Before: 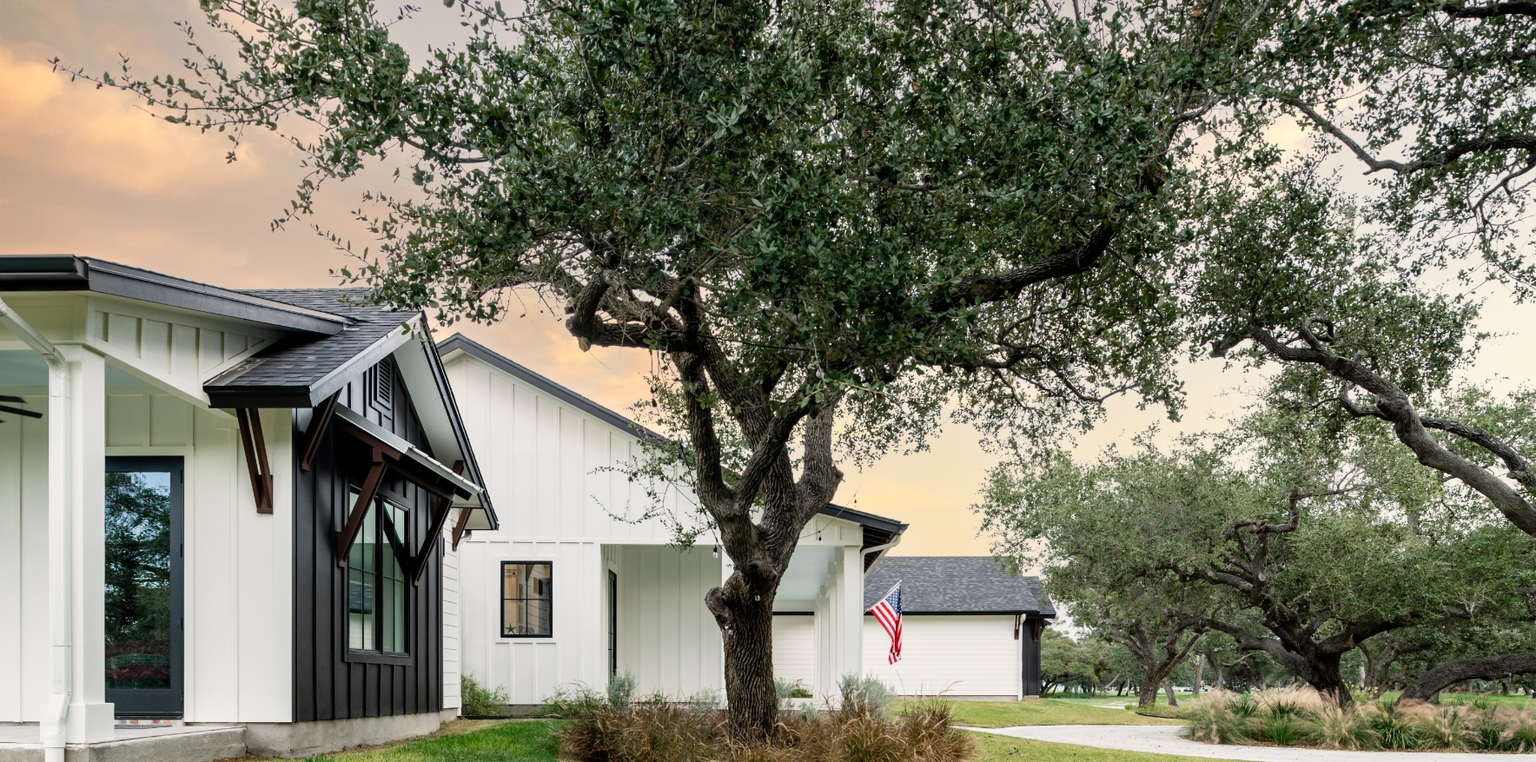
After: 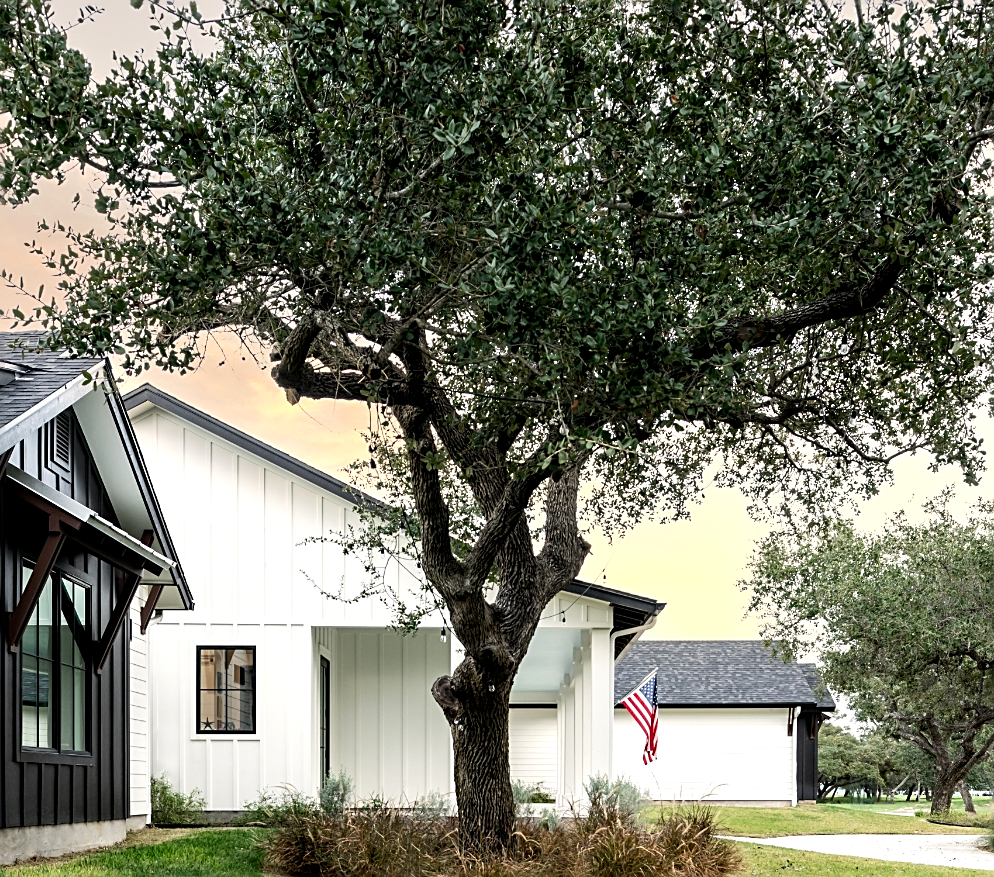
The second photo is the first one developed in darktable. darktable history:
tone equalizer: -8 EV -0.417 EV, -7 EV -0.389 EV, -6 EV -0.333 EV, -5 EV -0.222 EV, -3 EV 0.222 EV, -2 EV 0.333 EV, -1 EV 0.389 EV, +0 EV 0.417 EV, edges refinement/feathering 500, mask exposure compensation -1.57 EV, preserve details no
sharpen: on, module defaults
local contrast: highlights 100%, shadows 100%, detail 120%, midtone range 0.2
crop: left 21.496%, right 22.254%
